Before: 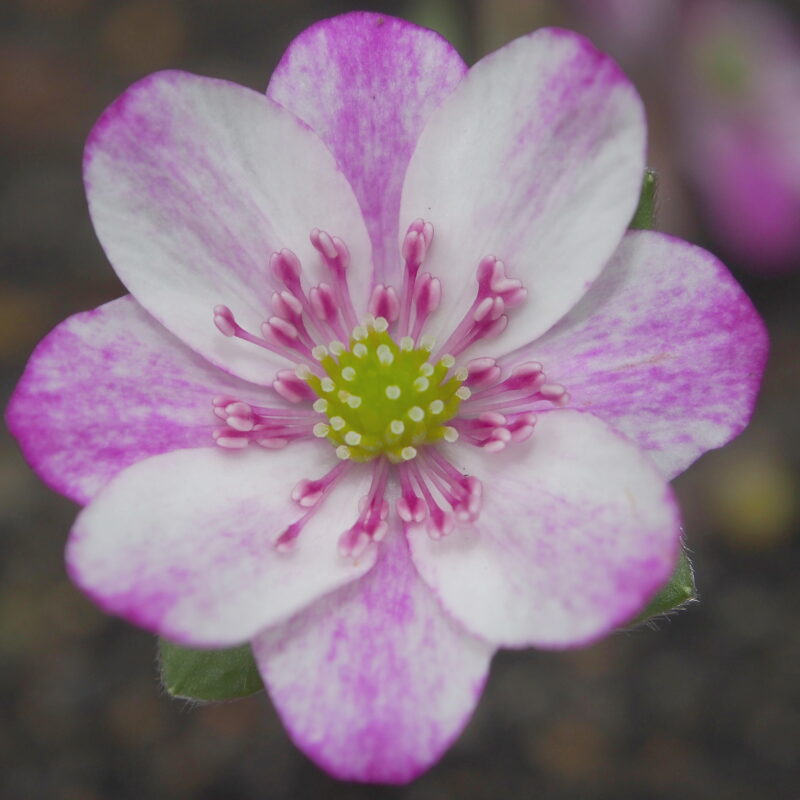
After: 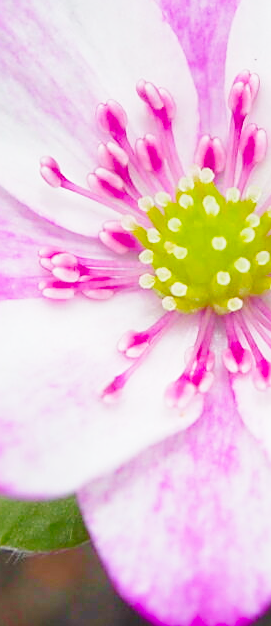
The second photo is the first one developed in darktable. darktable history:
base curve: curves: ch0 [(0, 0) (0.028, 0.03) (0.121, 0.232) (0.46, 0.748) (0.859, 0.968) (1, 1)], exposure shift 0.58, preserve colors none
exposure: black level correction 0.001, exposure 0.297 EV, compensate highlight preservation false
sharpen: on, module defaults
crop and rotate: left 21.8%, top 18.74%, right 44.318%, bottom 2.987%
tone equalizer: edges refinement/feathering 500, mask exposure compensation -1.57 EV, preserve details no
color balance rgb: perceptual saturation grading › global saturation 20%, perceptual saturation grading › highlights -25.305%, perceptual saturation grading › shadows 49.999%
velvia: on, module defaults
